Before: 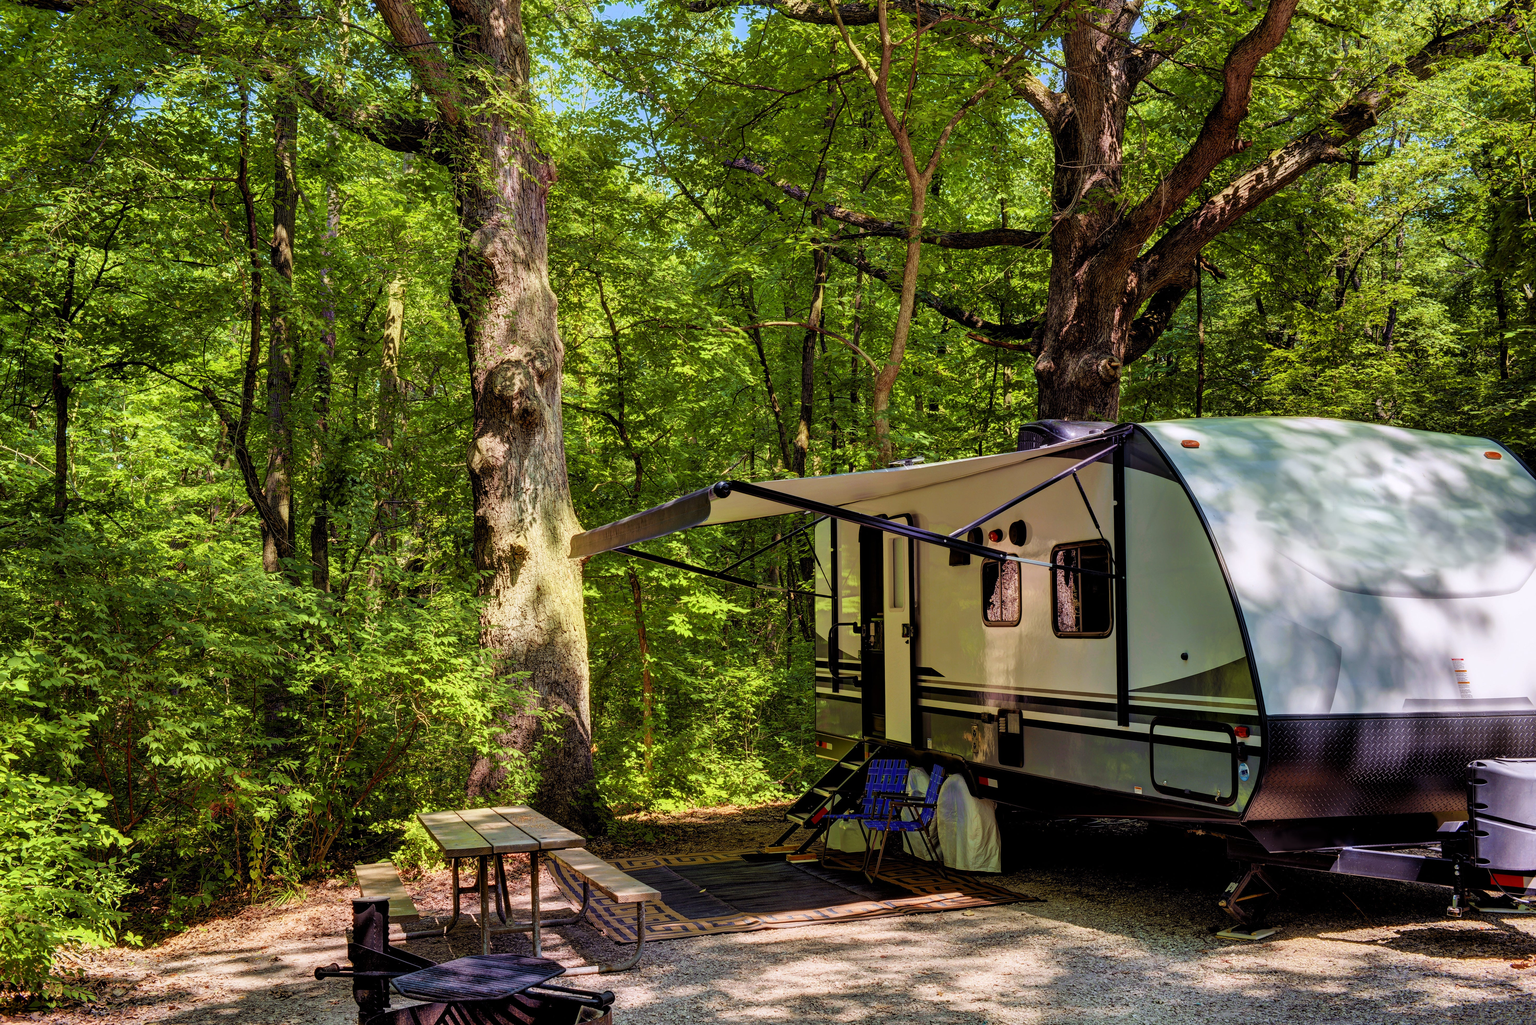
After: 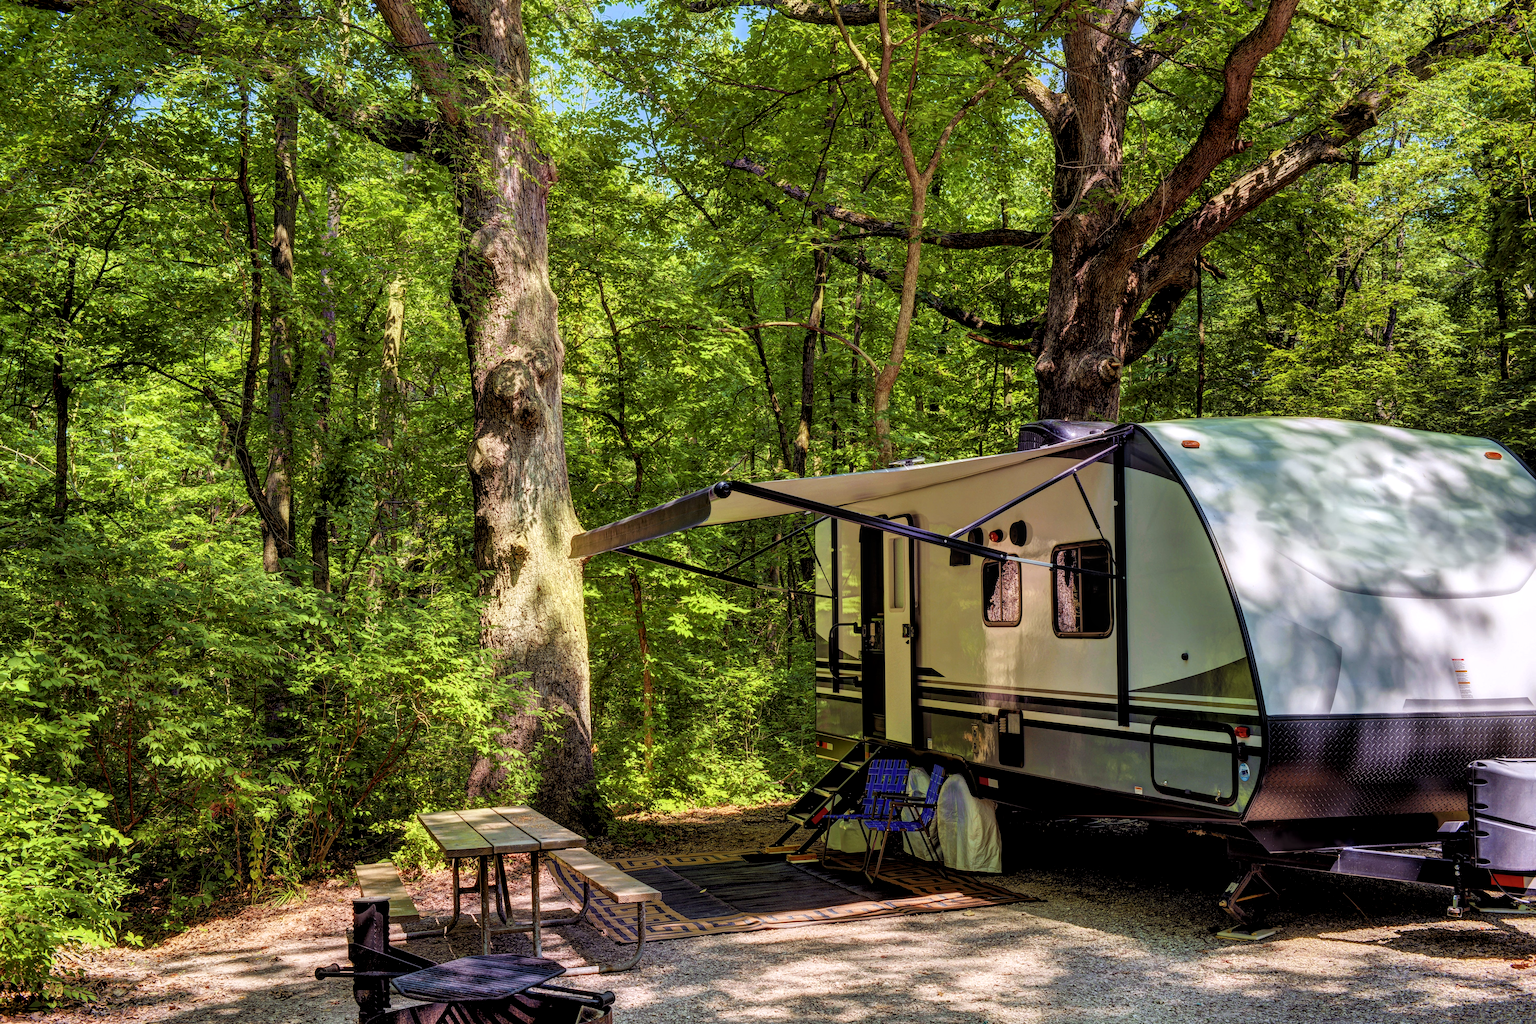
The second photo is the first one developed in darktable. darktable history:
local contrast: highlights 99%, shadows 86%, detail 160%, midtone range 0.2
